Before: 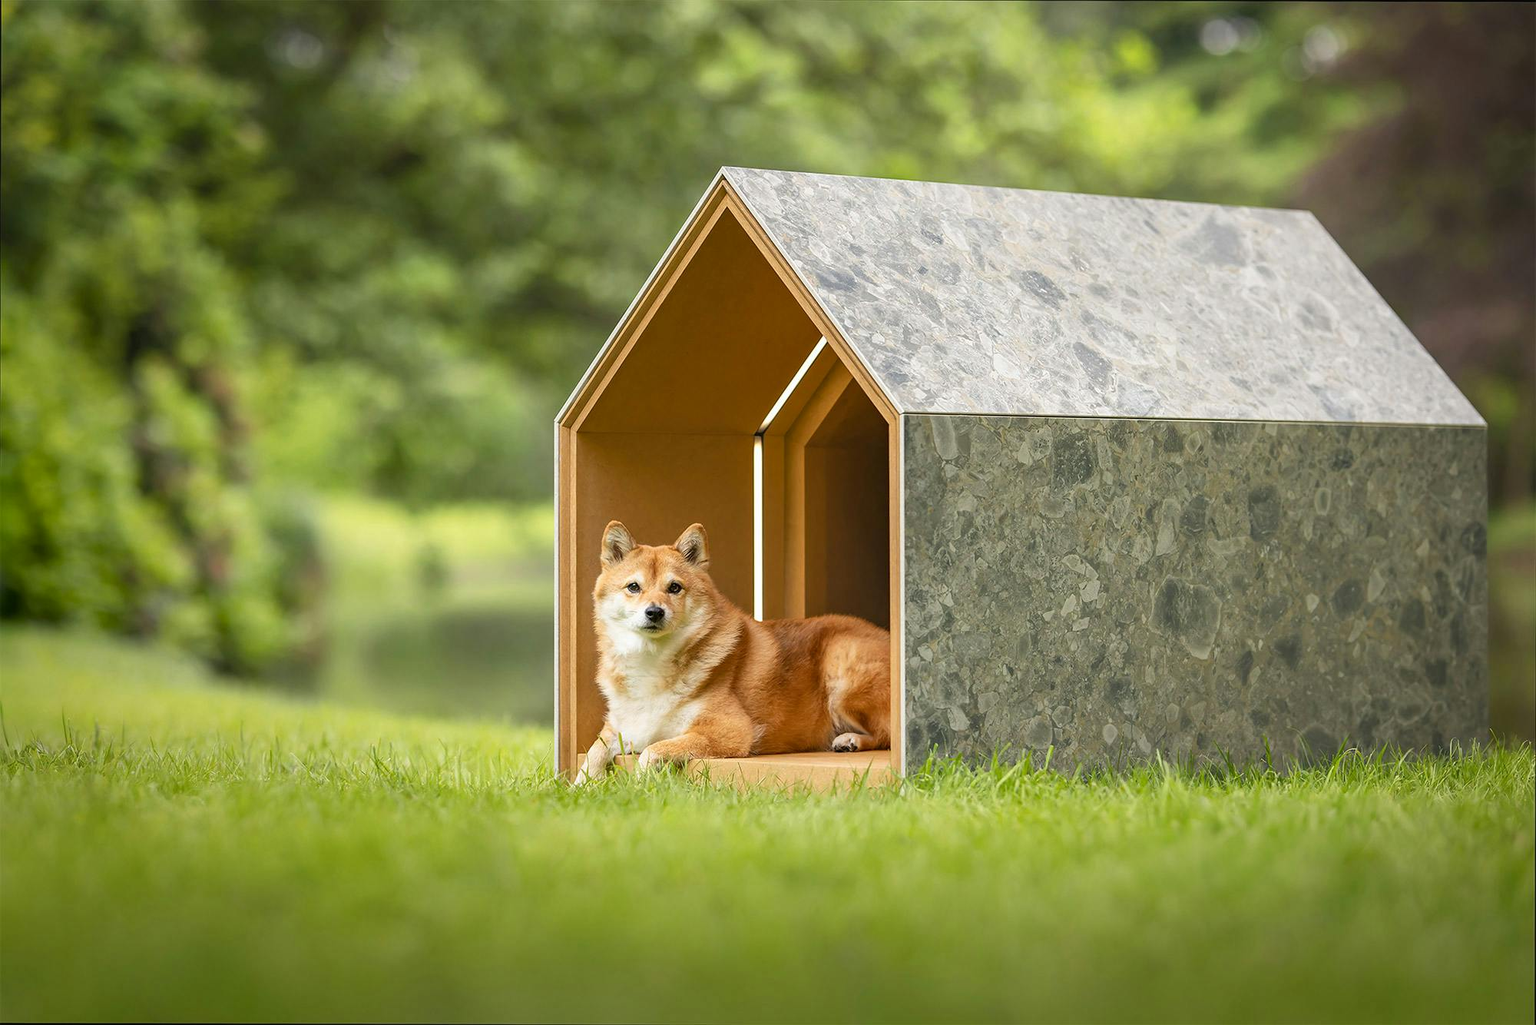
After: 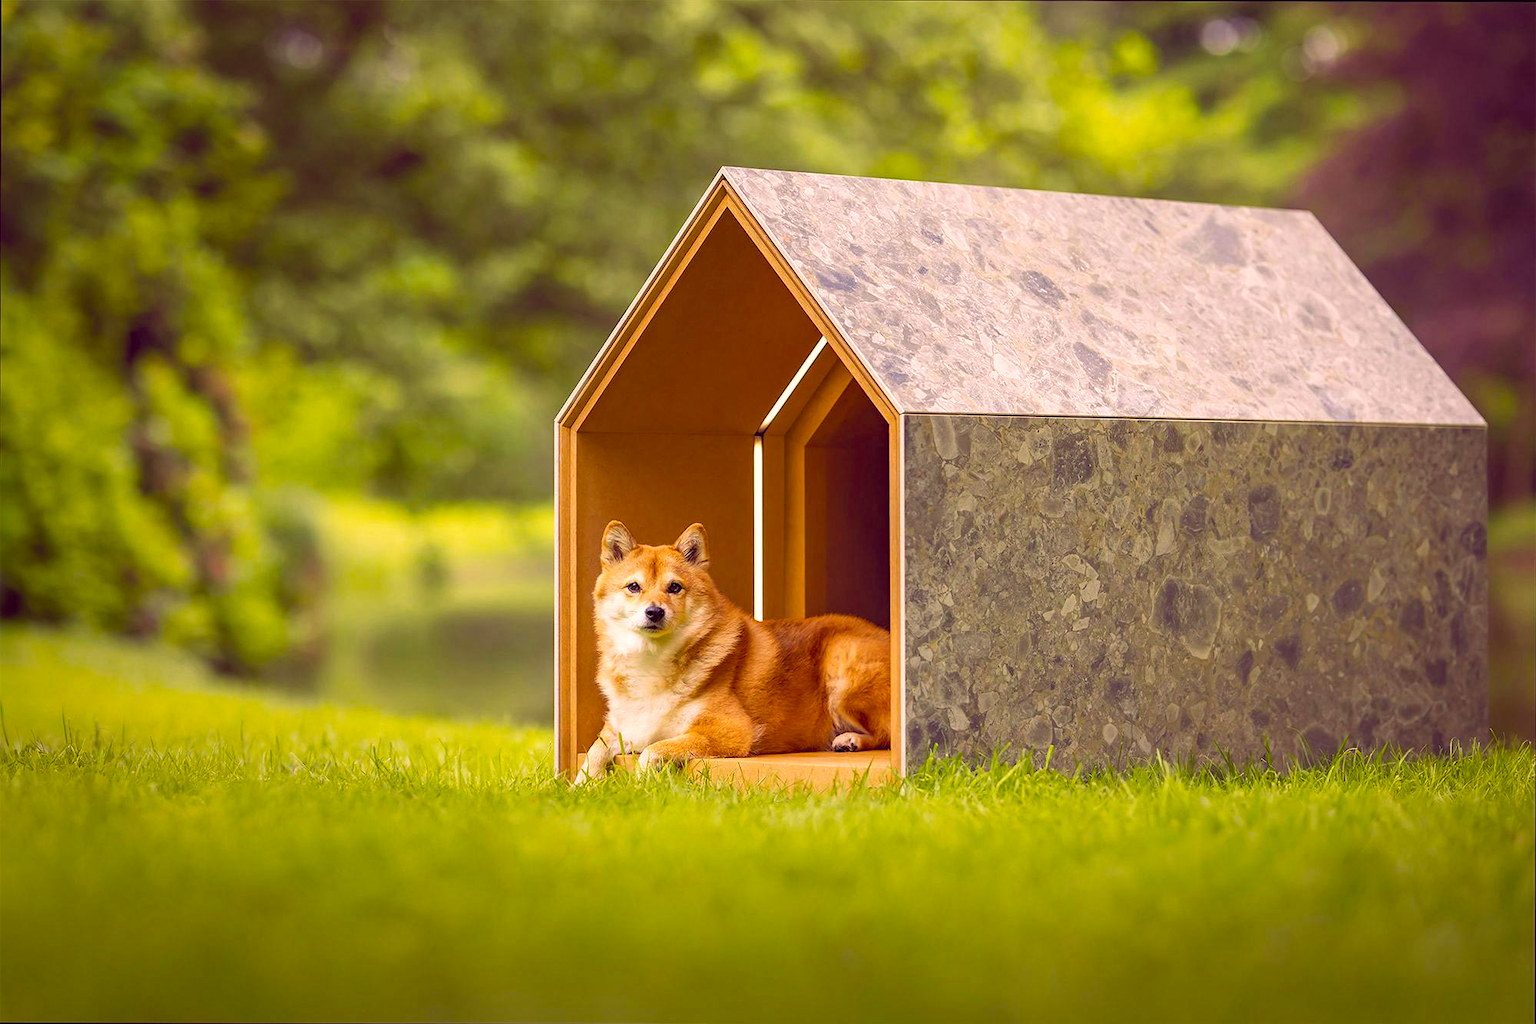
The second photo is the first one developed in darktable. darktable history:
white balance: red 1, blue 1
color balance rgb: shadows lift › chroma 6.43%, shadows lift › hue 305.74°, highlights gain › chroma 2.43%, highlights gain › hue 35.74°, global offset › chroma 0.28%, global offset › hue 320.29°, linear chroma grading › global chroma 5.5%, perceptual saturation grading › global saturation 30%, contrast 5.15%
velvia: strength 27%
